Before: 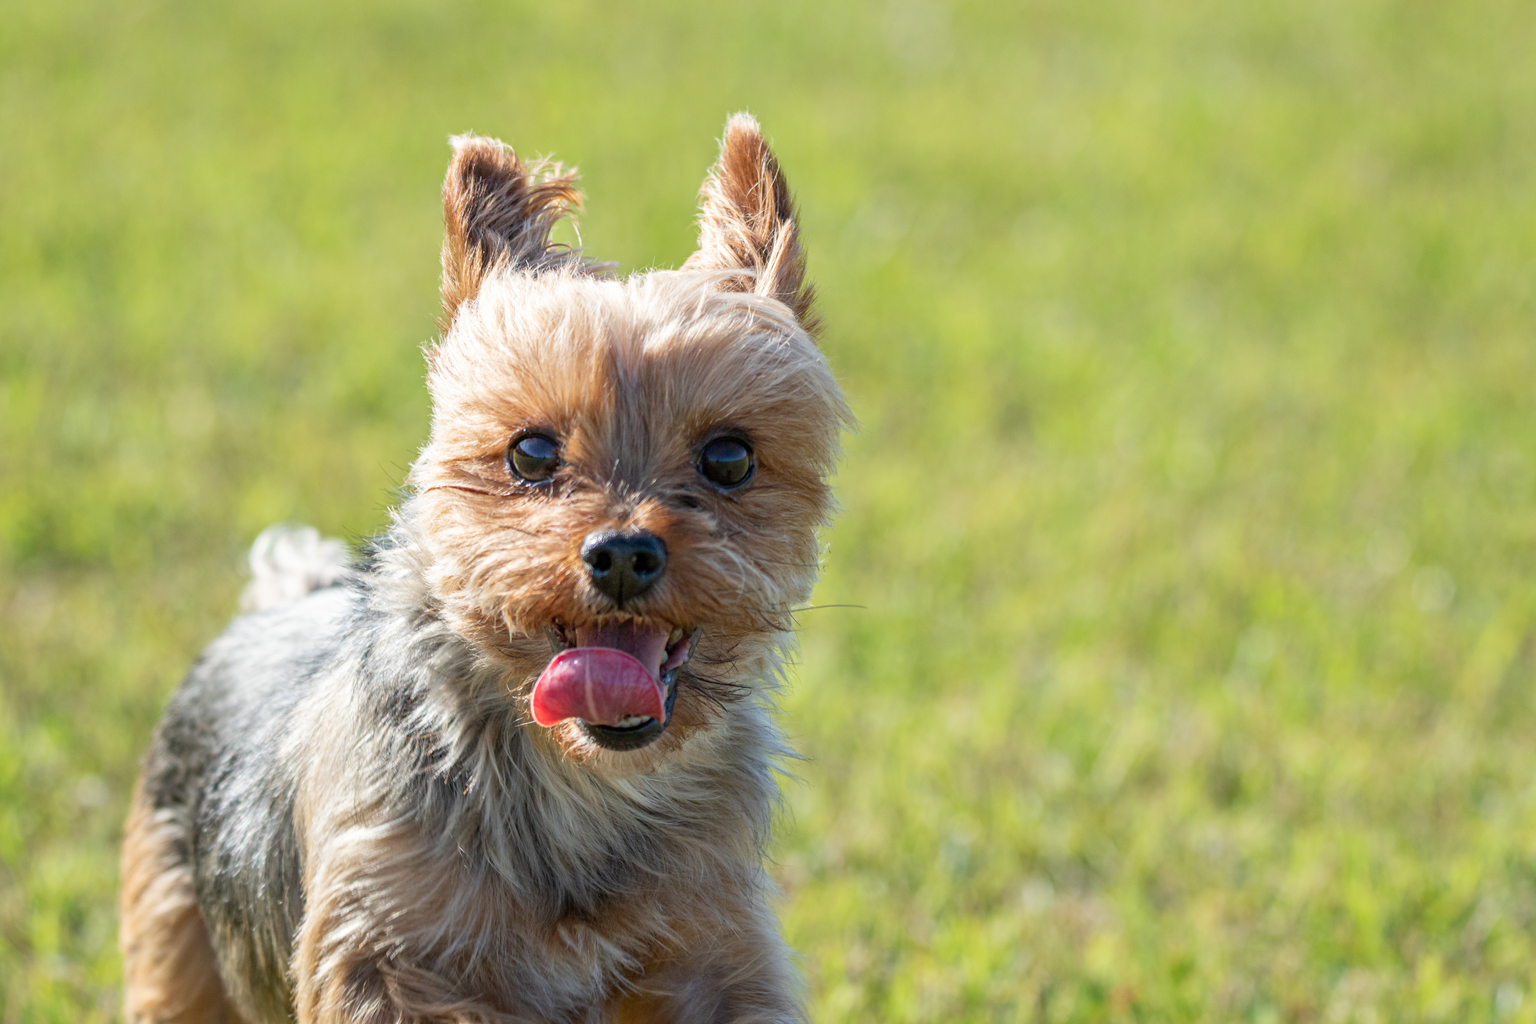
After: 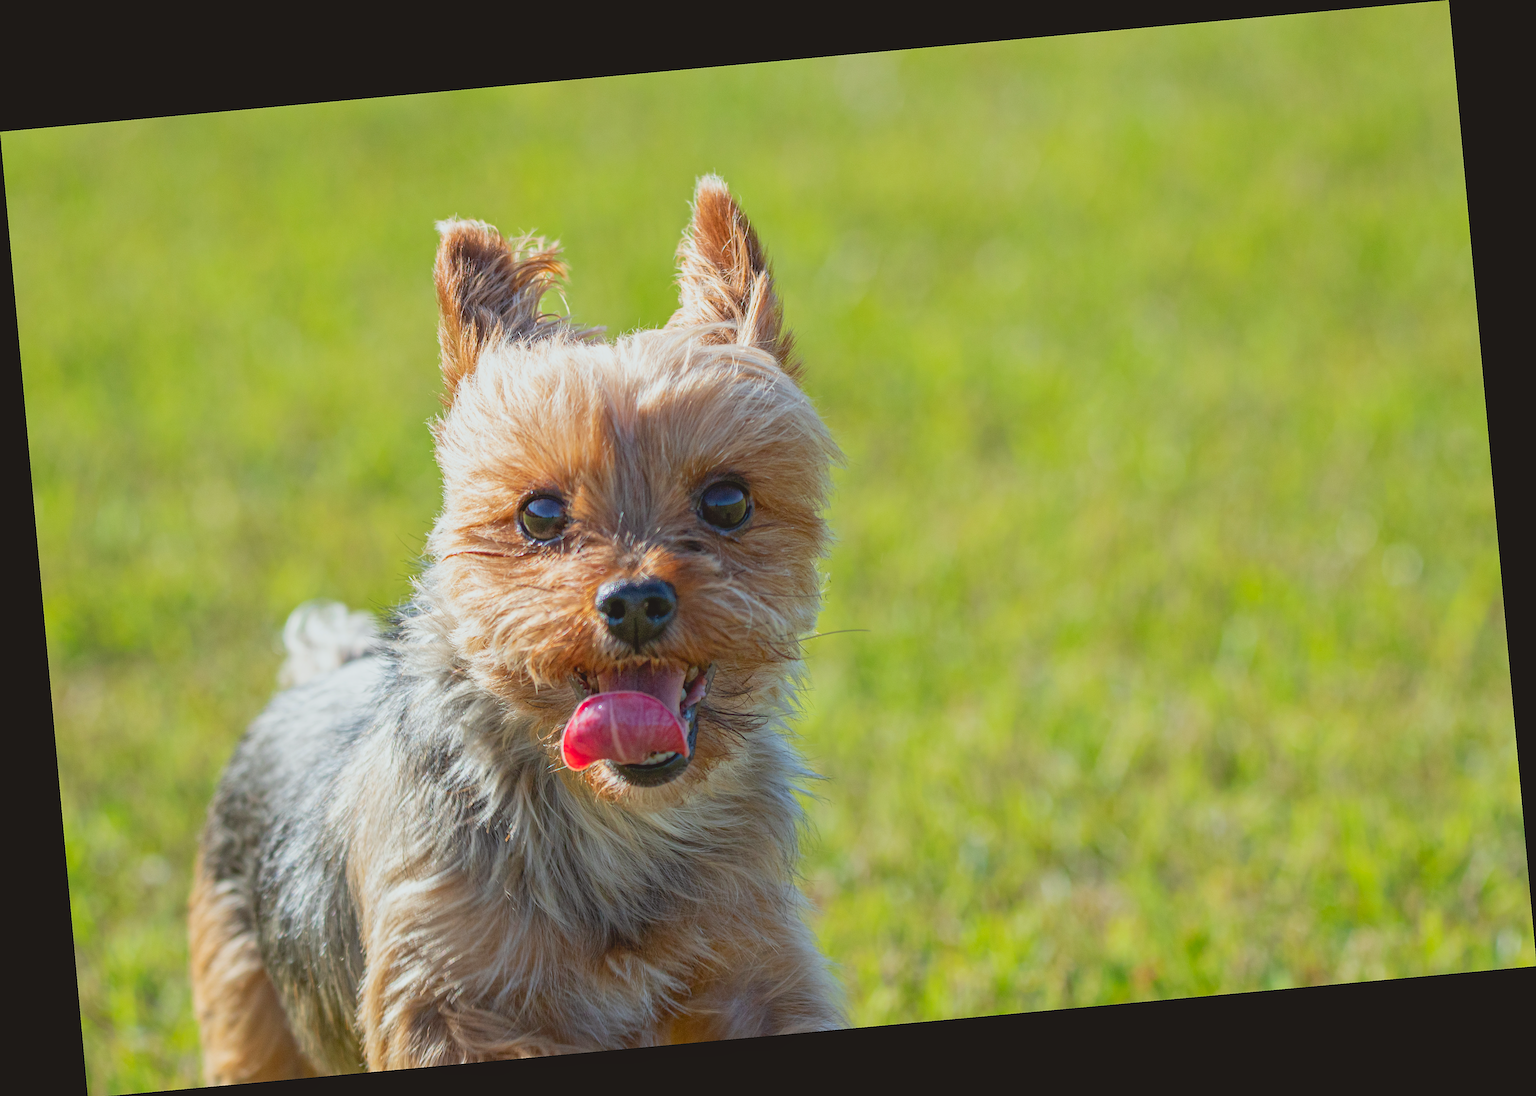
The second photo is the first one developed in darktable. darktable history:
sharpen: on, module defaults
contrast brightness saturation: contrast -0.19, saturation 0.19
color correction: highlights a* -2.73, highlights b* -2.09, shadows a* 2.41, shadows b* 2.73
rotate and perspective: rotation -5.2°, automatic cropping off
local contrast: mode bilateral grid, contrast 10, coarseness 25, detail 115%, midtone range 0.2
